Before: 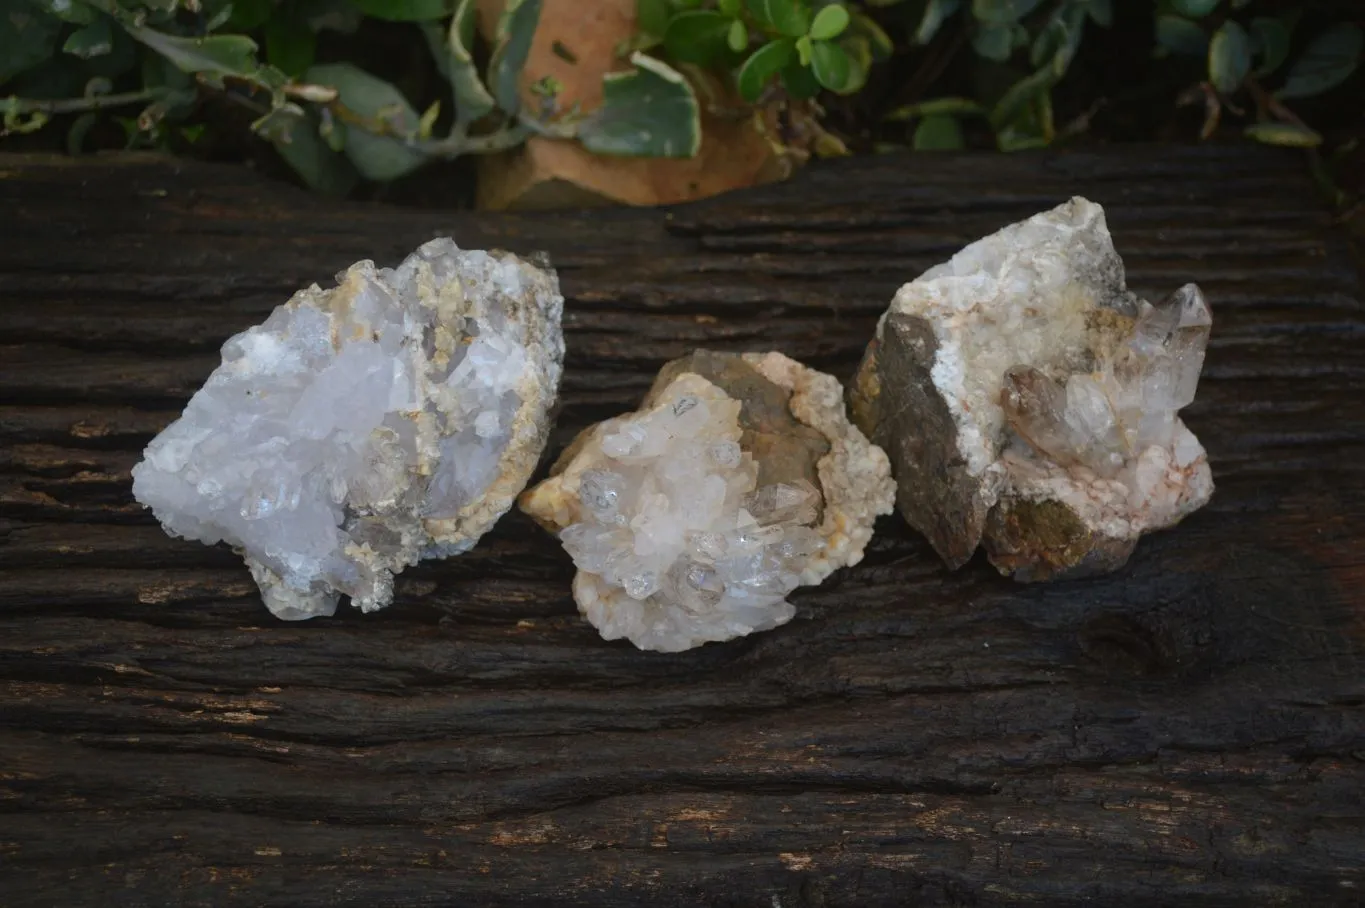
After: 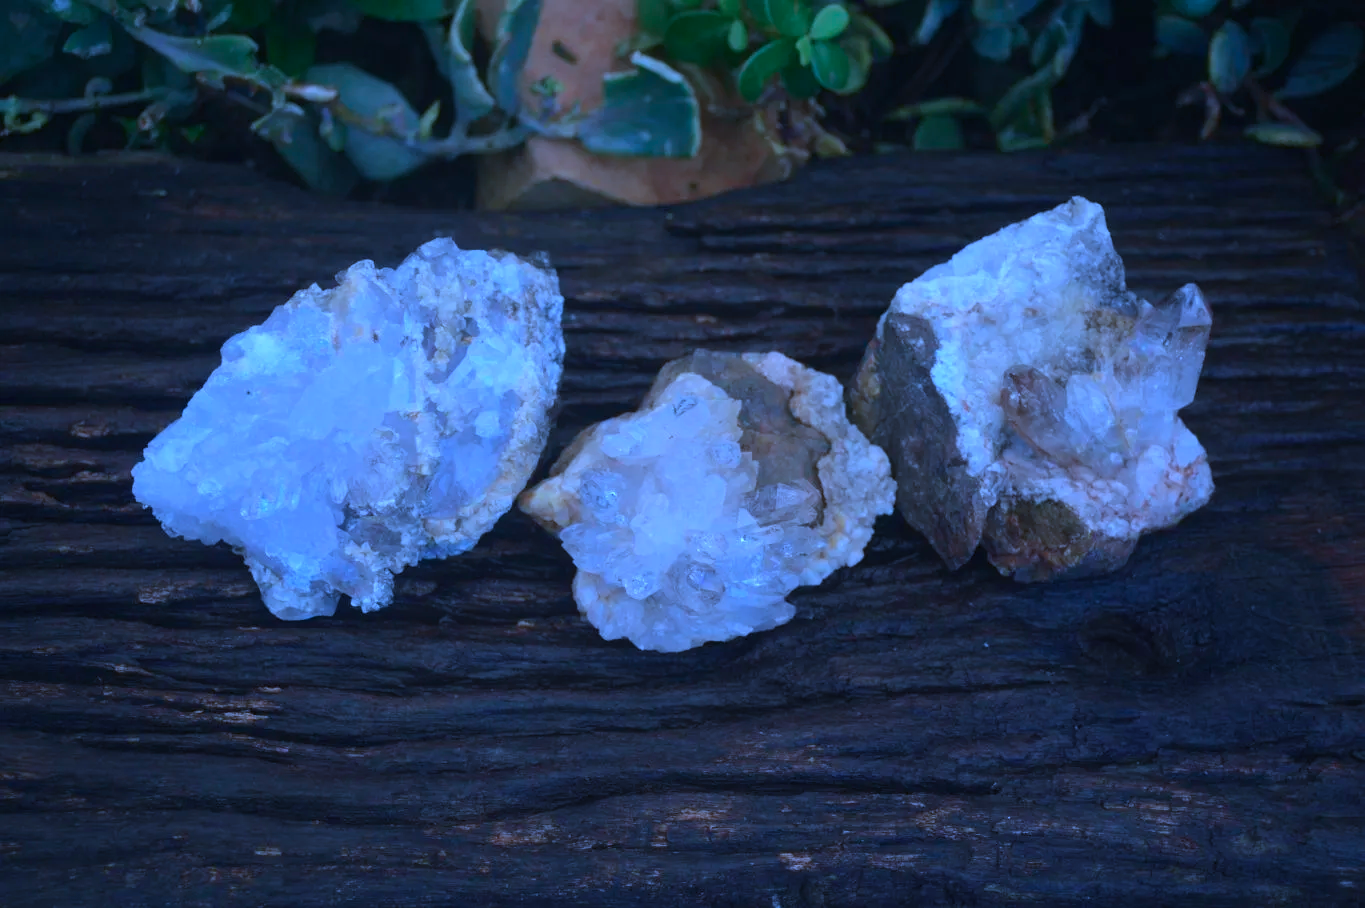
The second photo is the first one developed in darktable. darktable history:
color calibration: illuminant custom, x 0.459, y 0.429, temperature 2632.75 K
